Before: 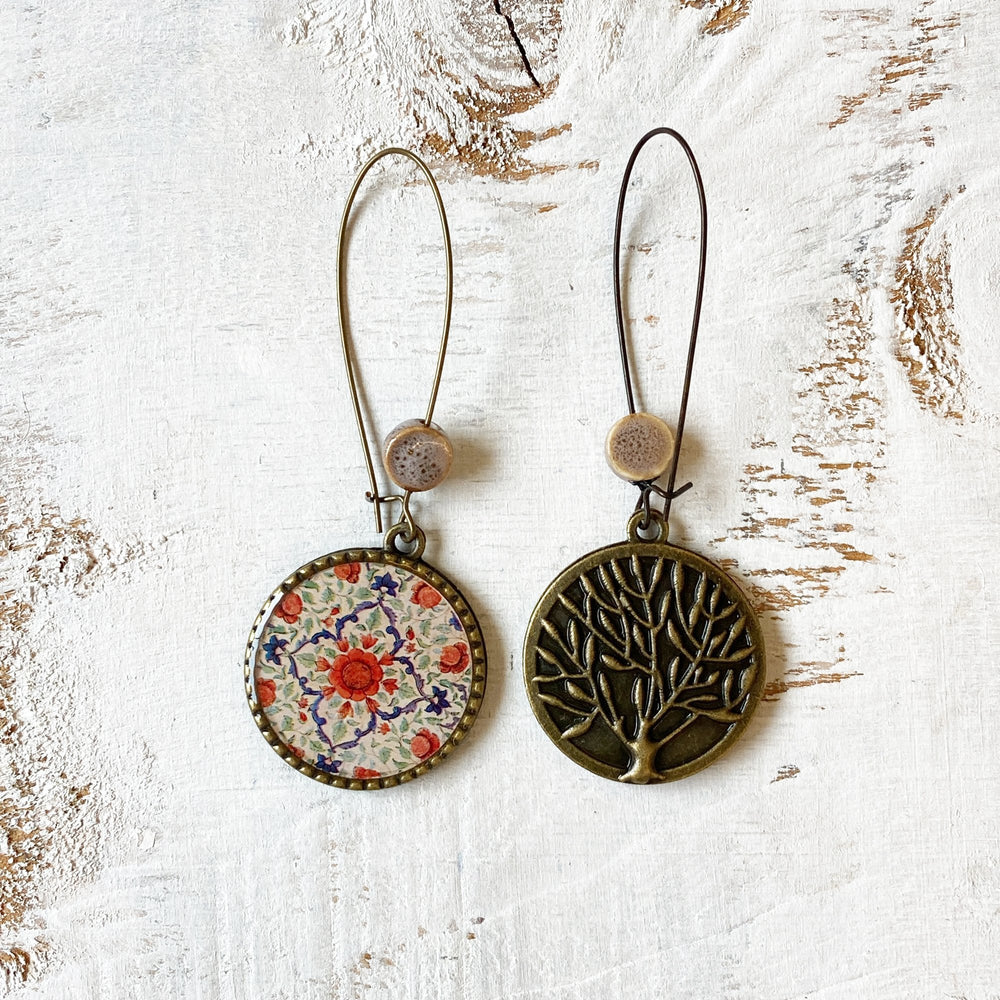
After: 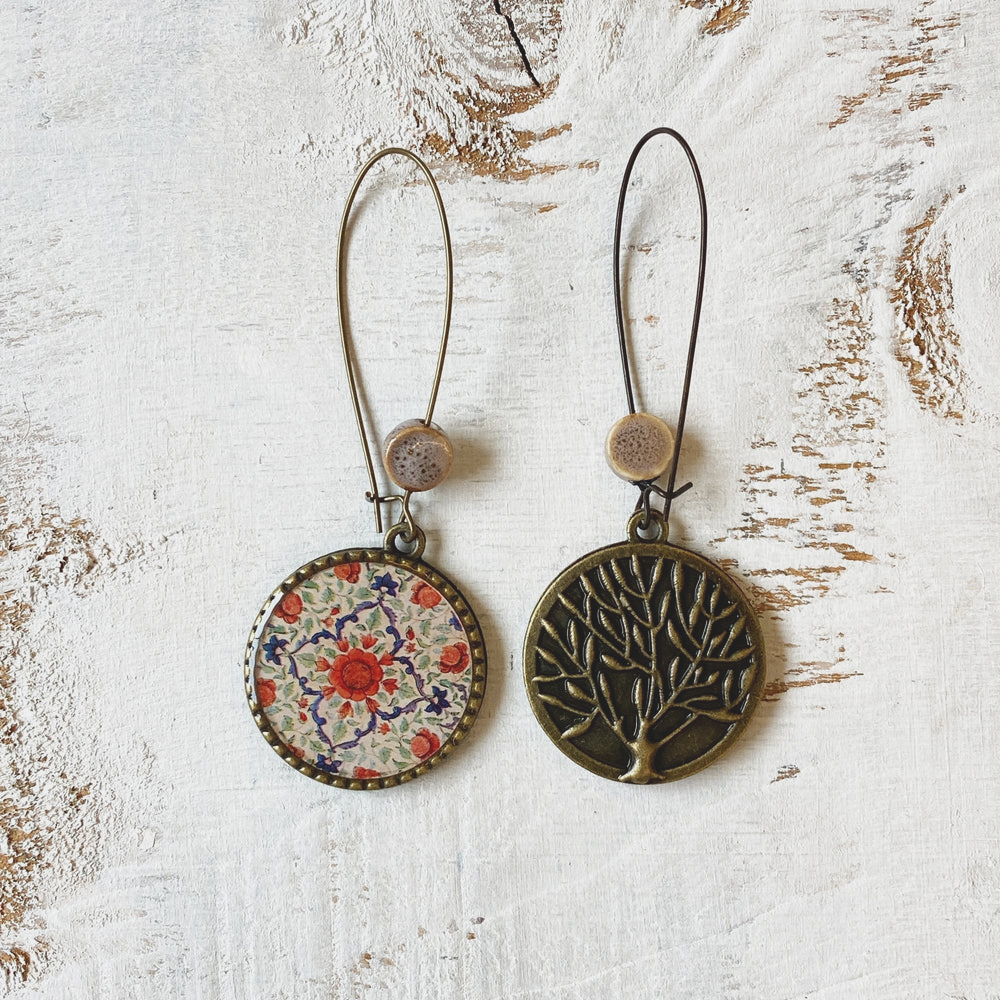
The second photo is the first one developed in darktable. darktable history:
exposure: black level correction -0.014, exposure -0.194 EV, compensate exposure bias true, compensate highlight preservation false
